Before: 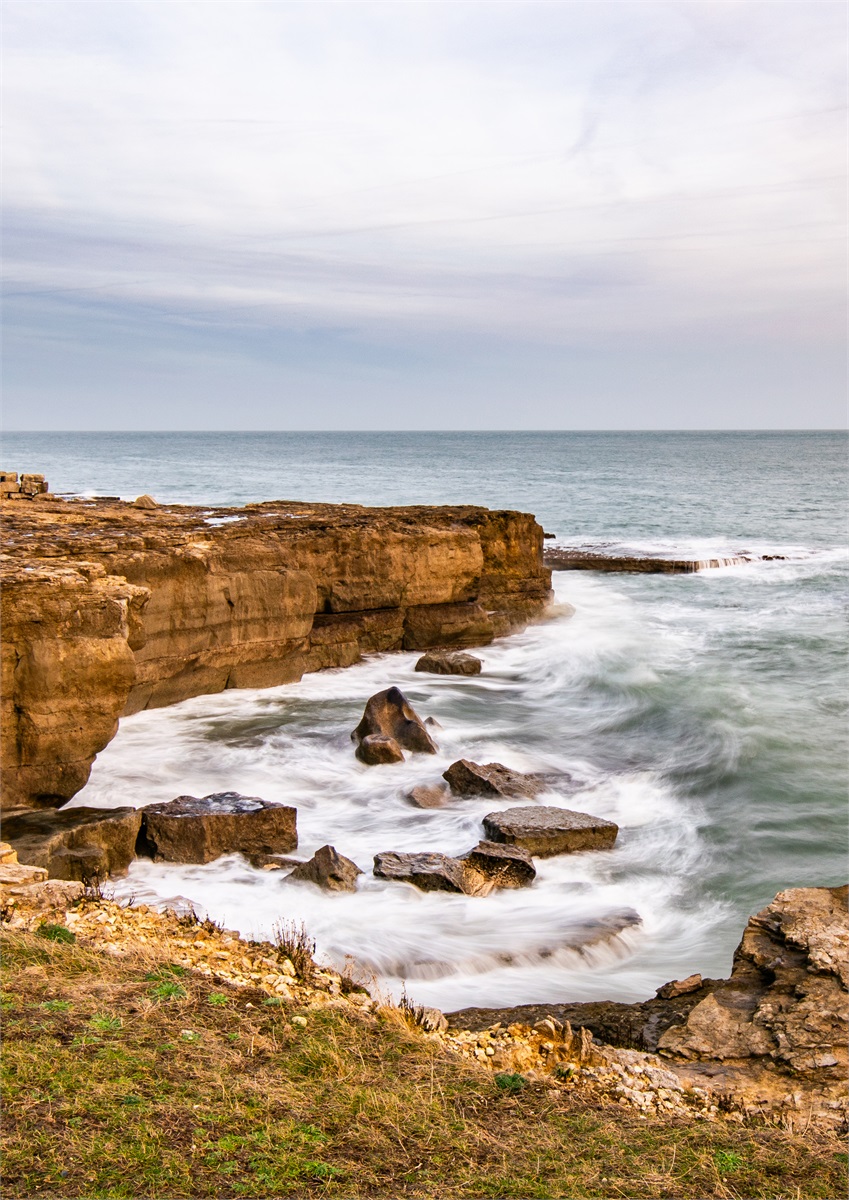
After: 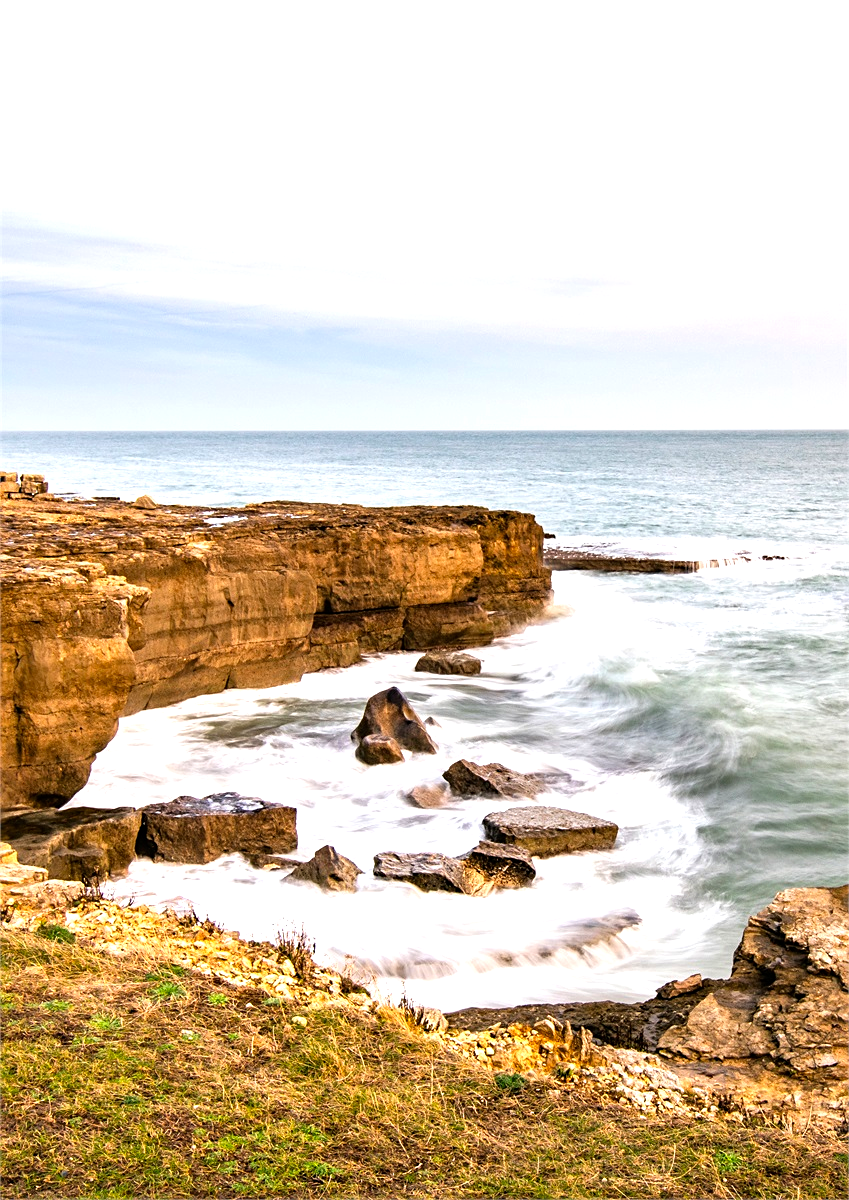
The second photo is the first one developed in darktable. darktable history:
color correction: highlights b* 0.011, saturation 1.1
tone equalizer: -8 EV -0.741 EV, -7 EV -0.711 EV, -6 EV -0.639 EV, -5 EV -0.37 EV, -3 EV 0.386 EV, -2 EV 0.6 EV, -1 EV 0.689 EV, +0 EV 0.738 EV
sharpen: amount 0.214
